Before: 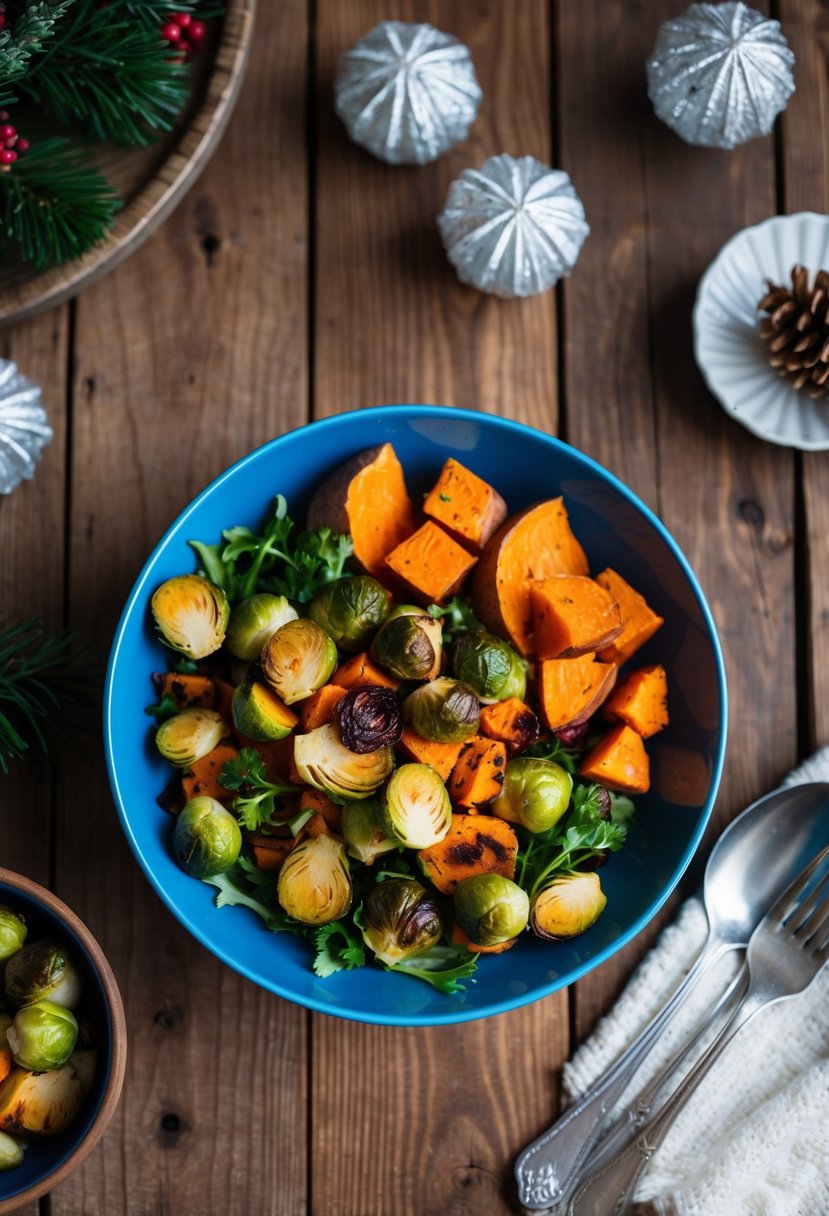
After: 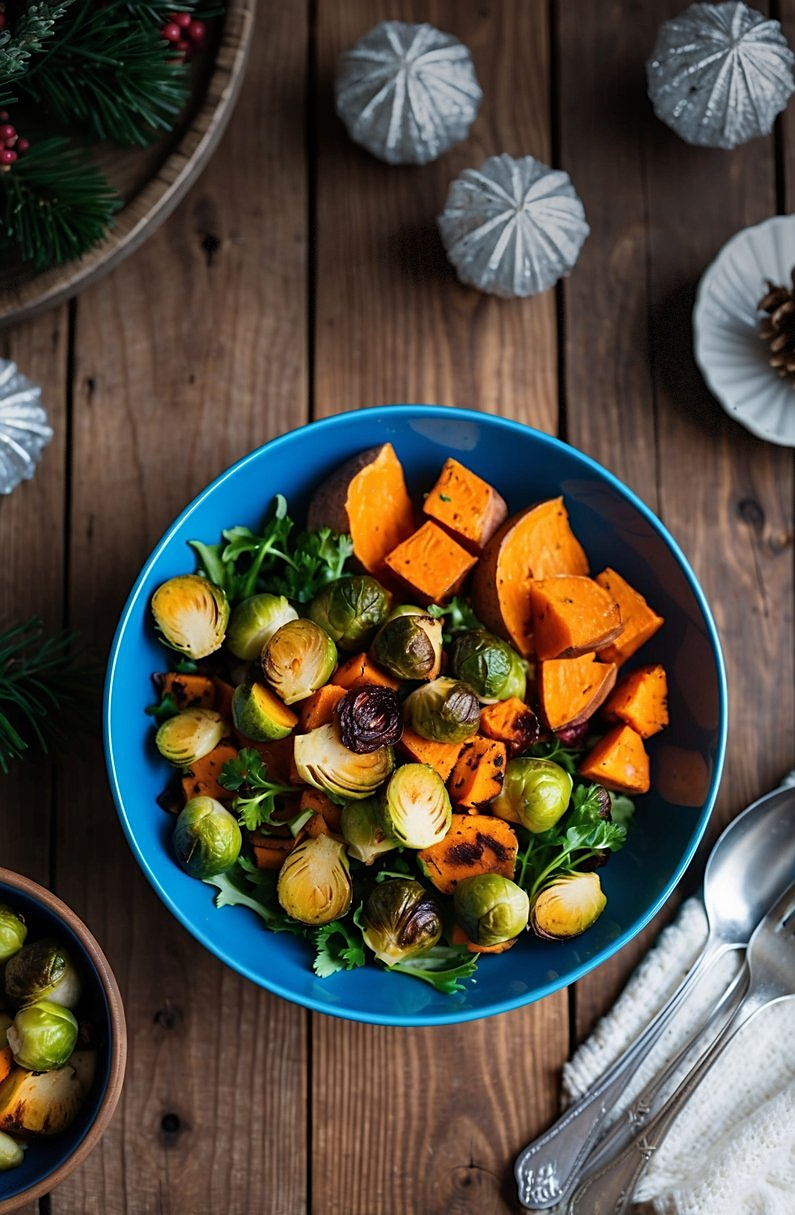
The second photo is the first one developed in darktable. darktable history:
sharpen: on, module defaults
crop: right 4.025%, bottom 0.049%
vignetting: fall-off start 99.43%, brightness -0.428, saturation -0.198, center (-0.026, 0.398), width/height ratio 1.306, dithering 8-bit output
